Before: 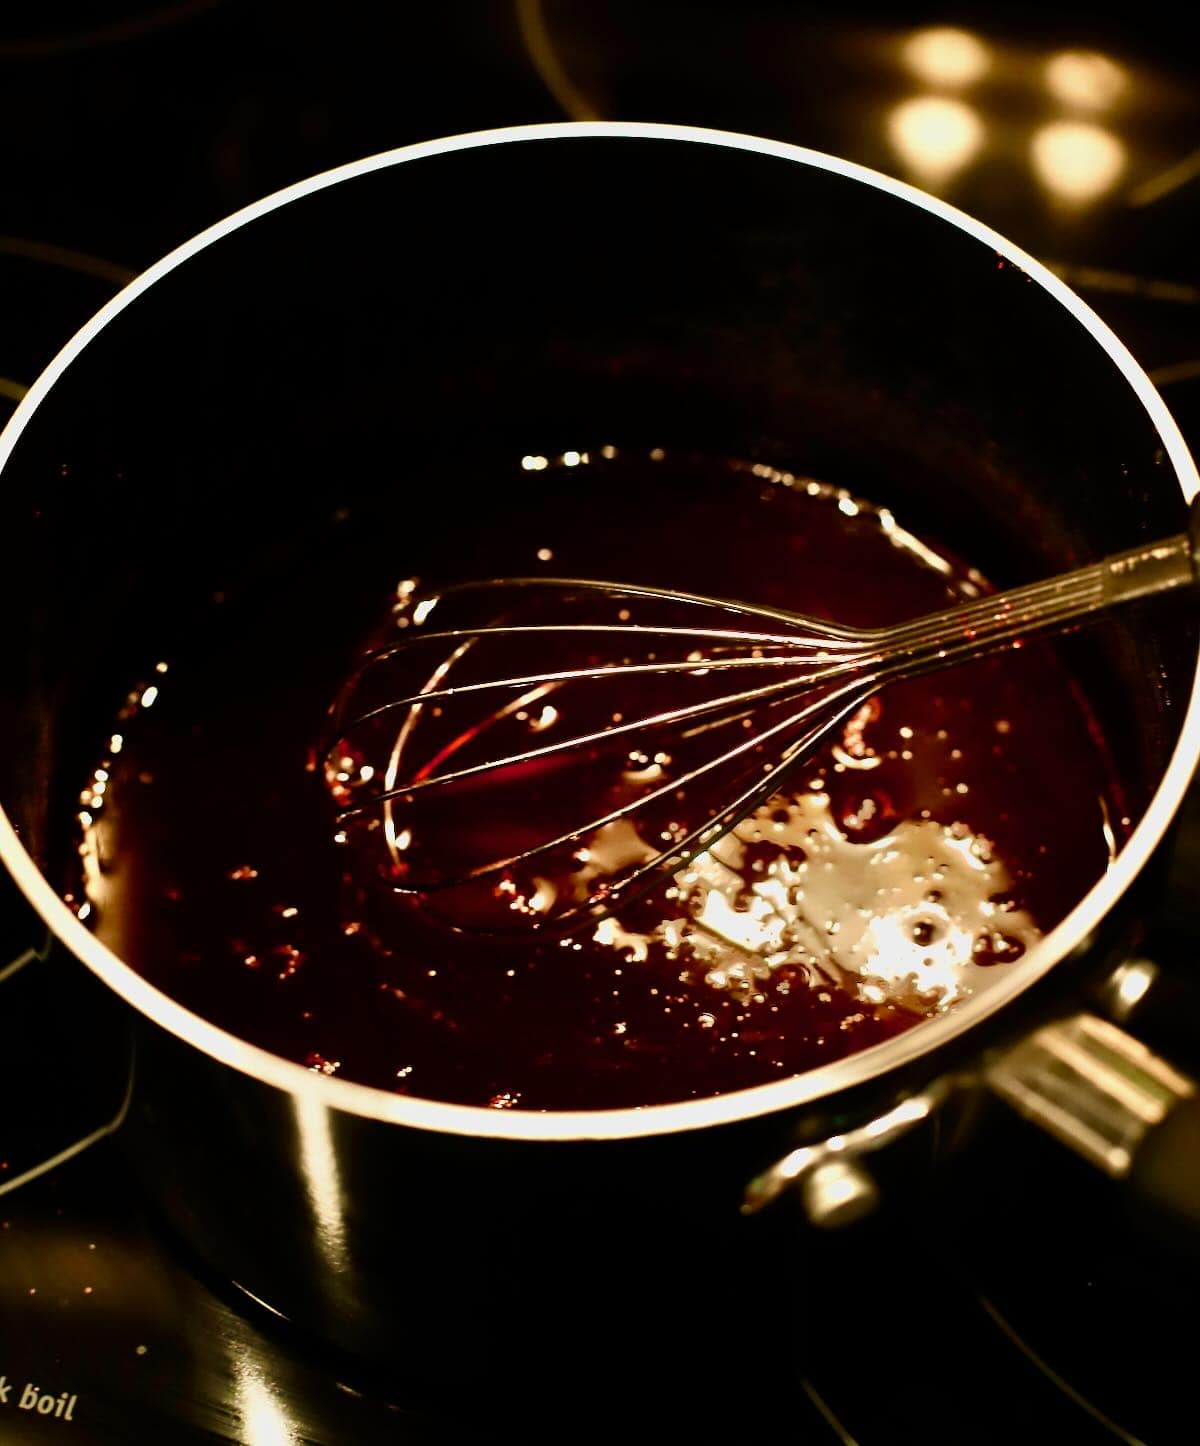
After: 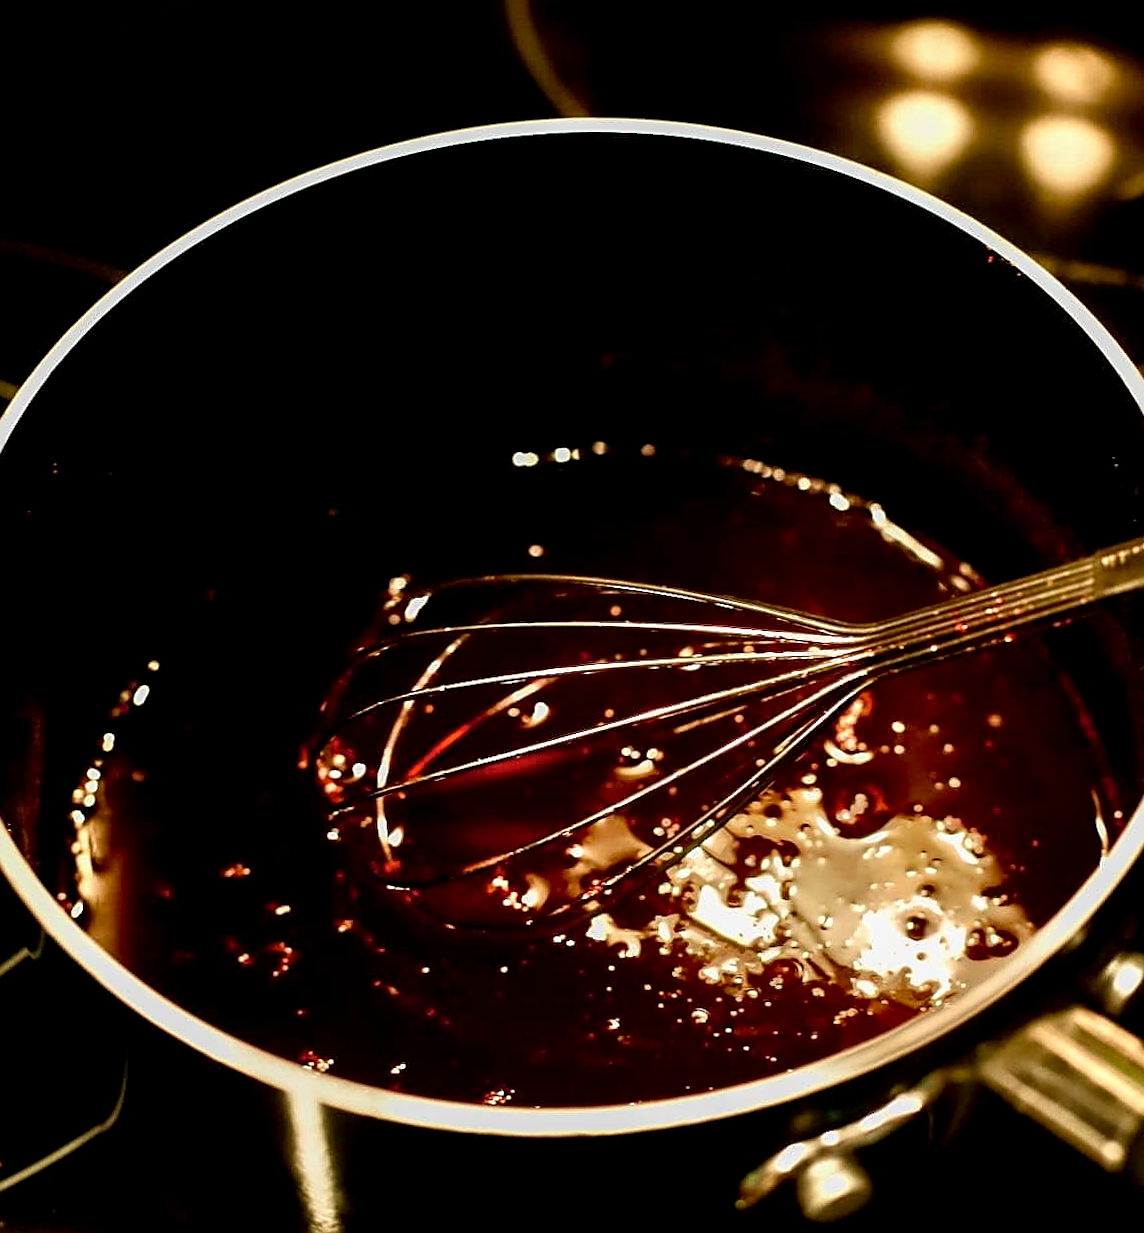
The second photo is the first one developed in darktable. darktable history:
crop and rotate: angle 0.289°, left 0.427%, right 3.626%, bottom 14.2%
local contrast: on, module defaults
sharpen: on, module defaults
exposure: black level correction 0.005, exposure 0.279 EV, compensate highlight preservation false
